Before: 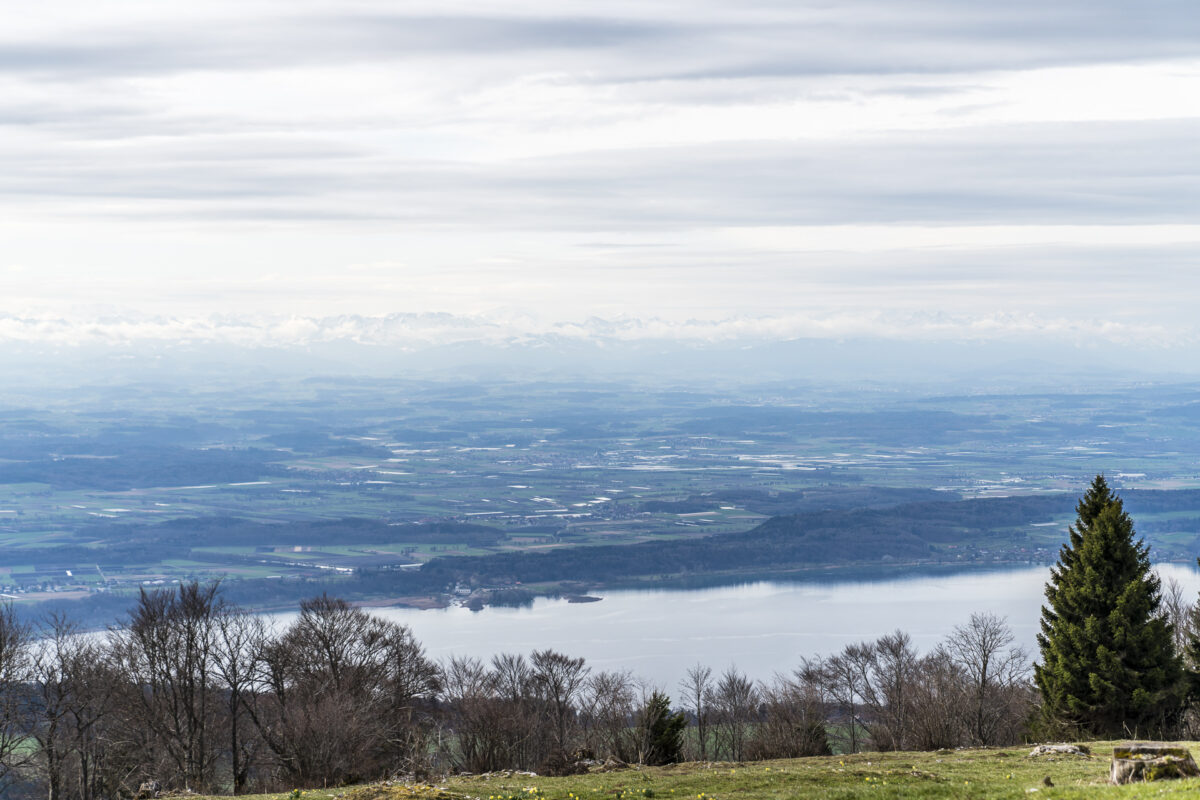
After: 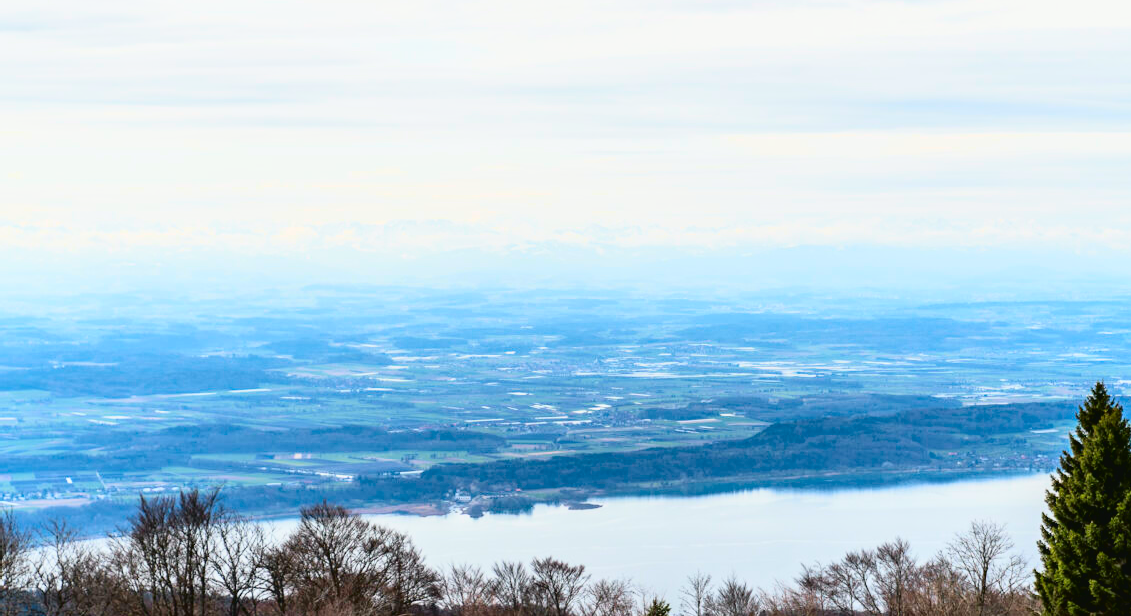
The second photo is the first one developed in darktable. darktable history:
tone curve: curves: ch0 [(0.003, 0.032) (0.037, 0.037) (0.142, 0.117) (0.279, 0.311) (0.405, 0.49) (0.526, 0.651) (0.722, 0.857) (0.875, 0.946) (1, 0.98)]; ch1 [(0, 0) (0.305, 0.325) (0.453, 0.437) (0.482, 0.473) (0.501, 0.498) (0.515, 0.523) (0.559, 0.591) (0.6, 0.659) (0.656, 0.71) (1, 1)]; ch2 [(0, 0) (0.323, 0.277) (0.424, 0.396) (0.479, 0.484) (0.499, 0.502) (0.515, 0.537) (0.564, 0.595) (0.644, 0.703) (0.742, 0.803) (1, 1)], color space Lab, independent channels, preserve colors none
crop and rotate: angle 0.03°, top 11.643%, right 5.651%, bottom 11.189%
